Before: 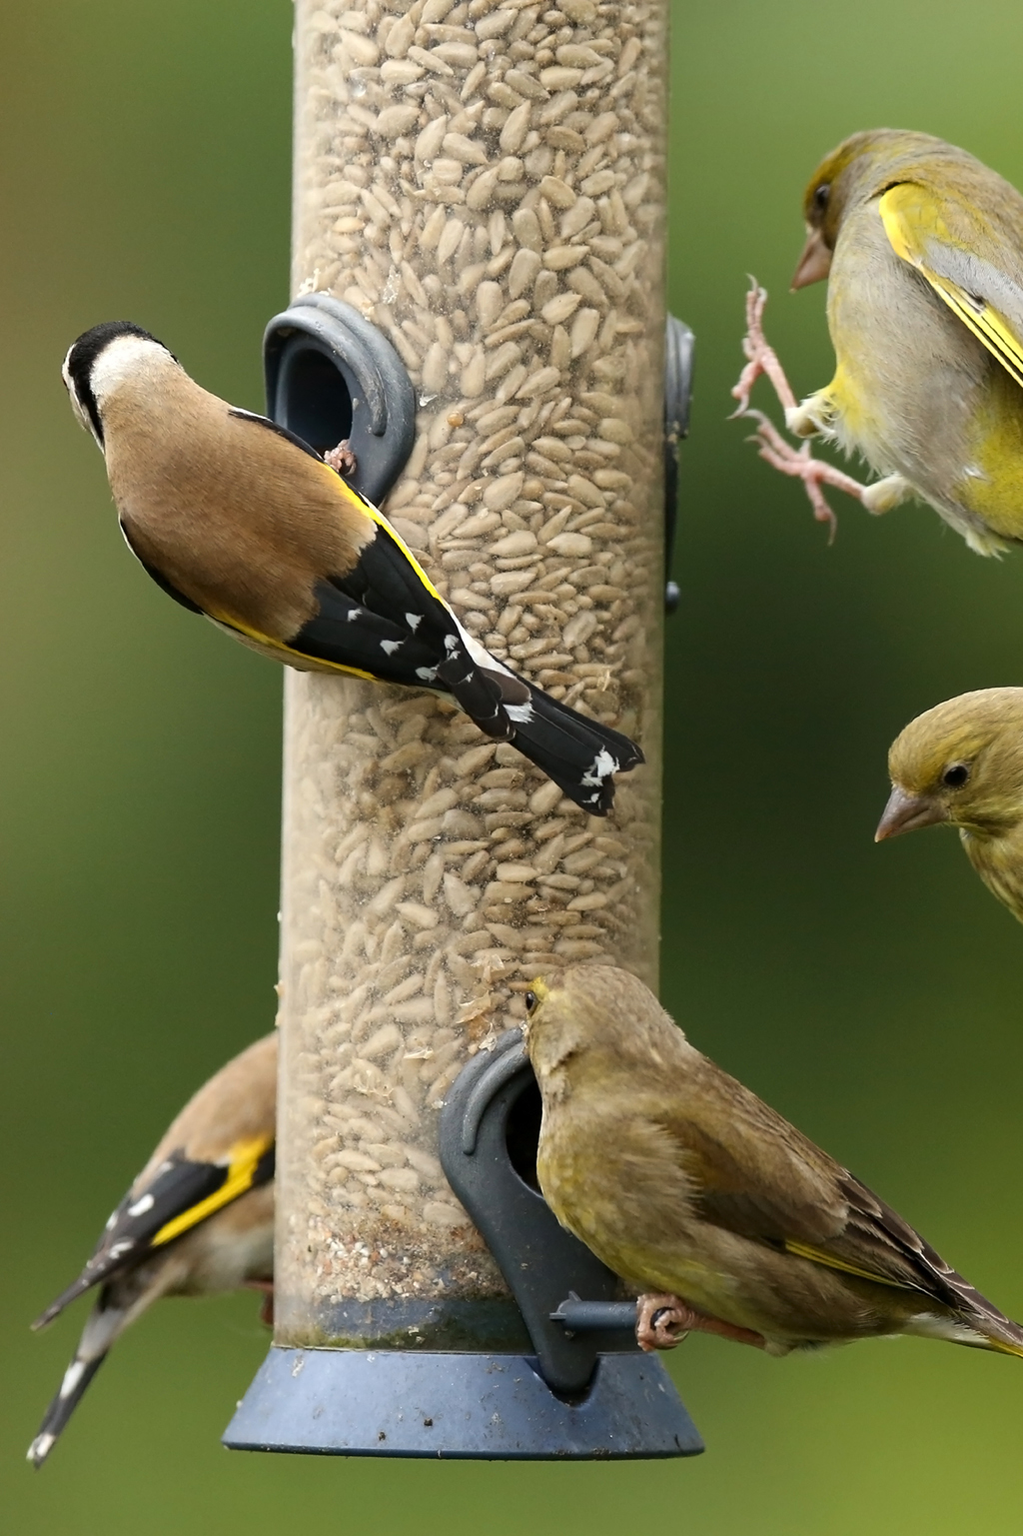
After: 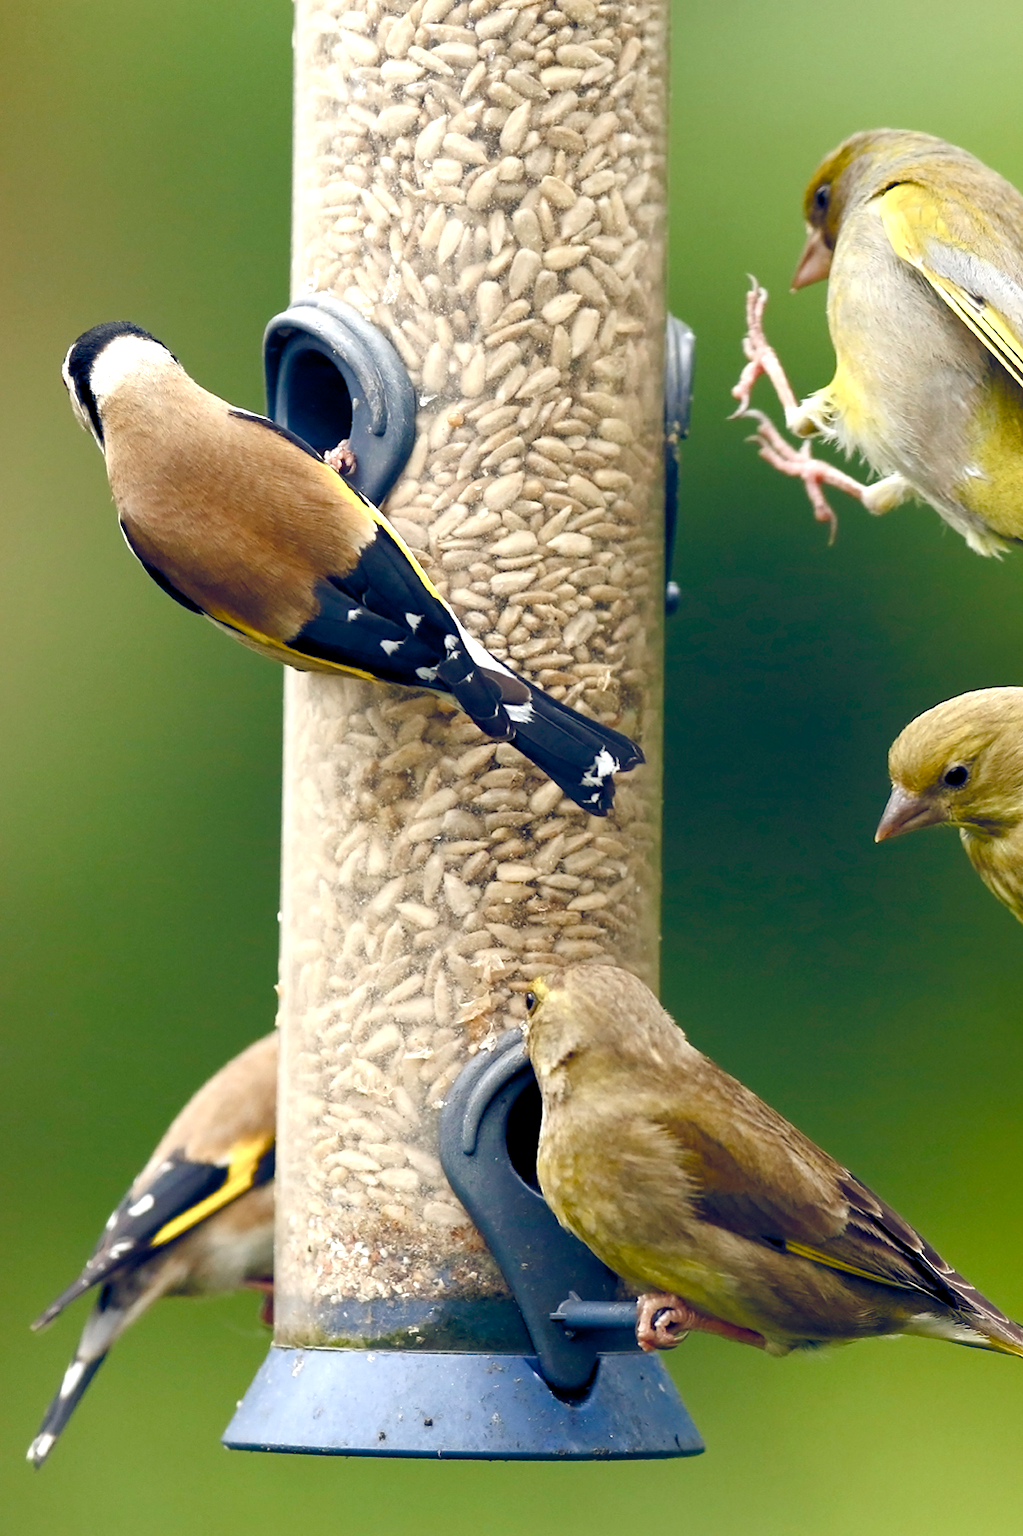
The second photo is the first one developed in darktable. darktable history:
color balance rgb: shadows lift › chroma 3.038%, shadows lift › hue 243.65°, global offset › luminance -0.28%, global offset › chroma 0.318%, global offset › hue 260.03°, linear chroma grading › shadows 9.902%, linear chroma grading › highlights 8.85%, linear chroma grading › global chroma 15.366%, linear chroma grading › mid-tones 14.89%, perceptual saturation grading › global saturation 20%, perceptual saturation grading › highlights -50.606%, perceptual saturation grading › shadows 30.196%
exposure: exposure 0.6 EV, compensate exposure bias true, compensate highlight preservation false
